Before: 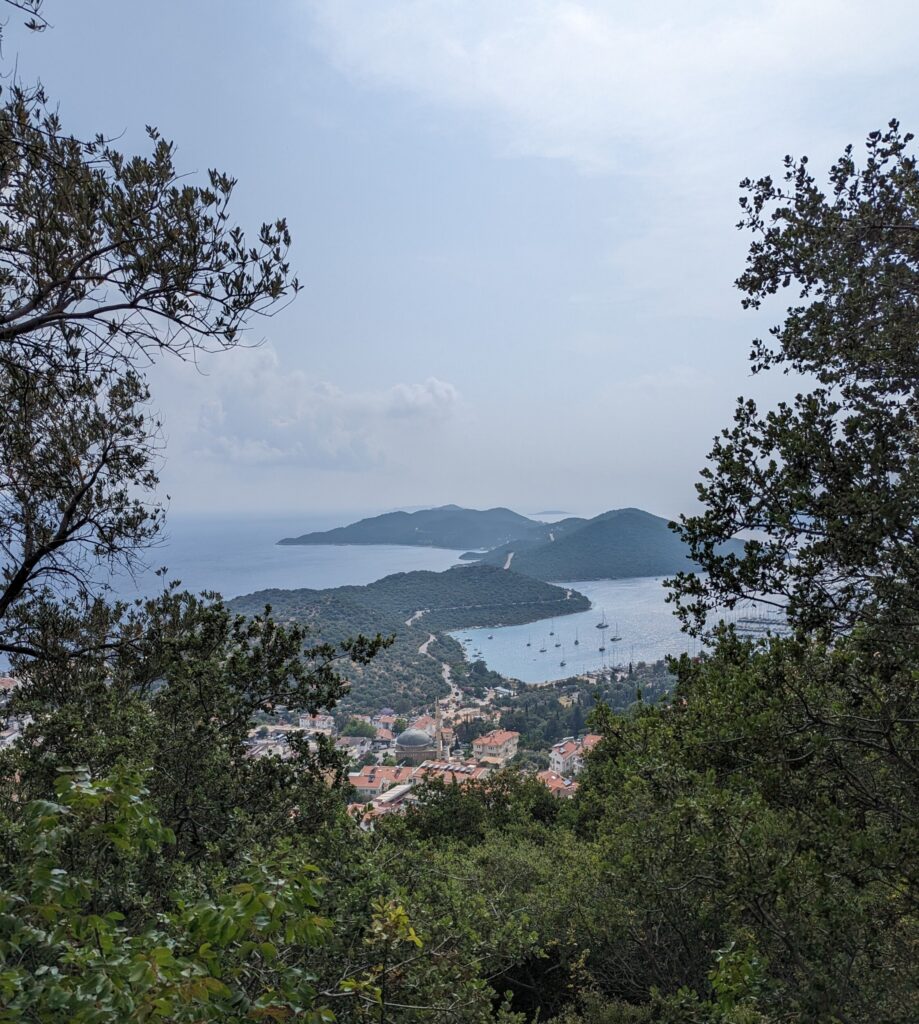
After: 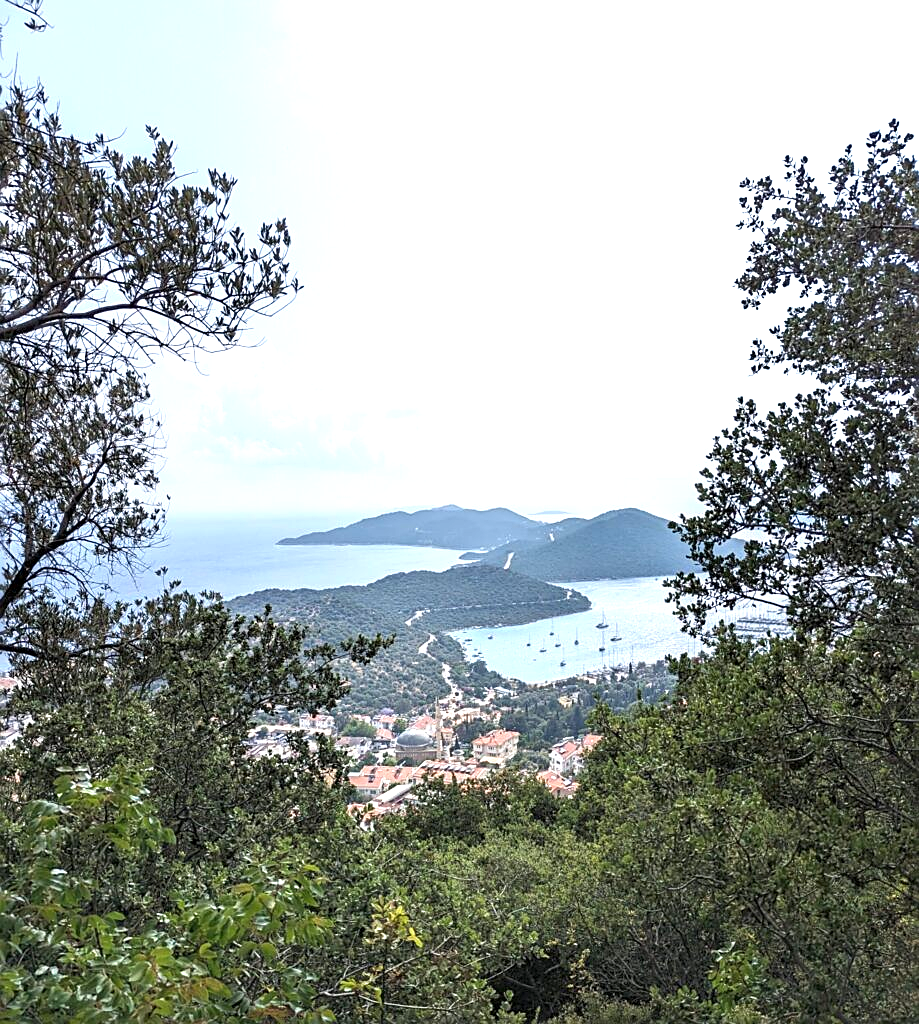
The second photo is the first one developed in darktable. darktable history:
sharpen: on, module defaults
exposure: exposure 1.223 EV, compensate highlight preservation false
